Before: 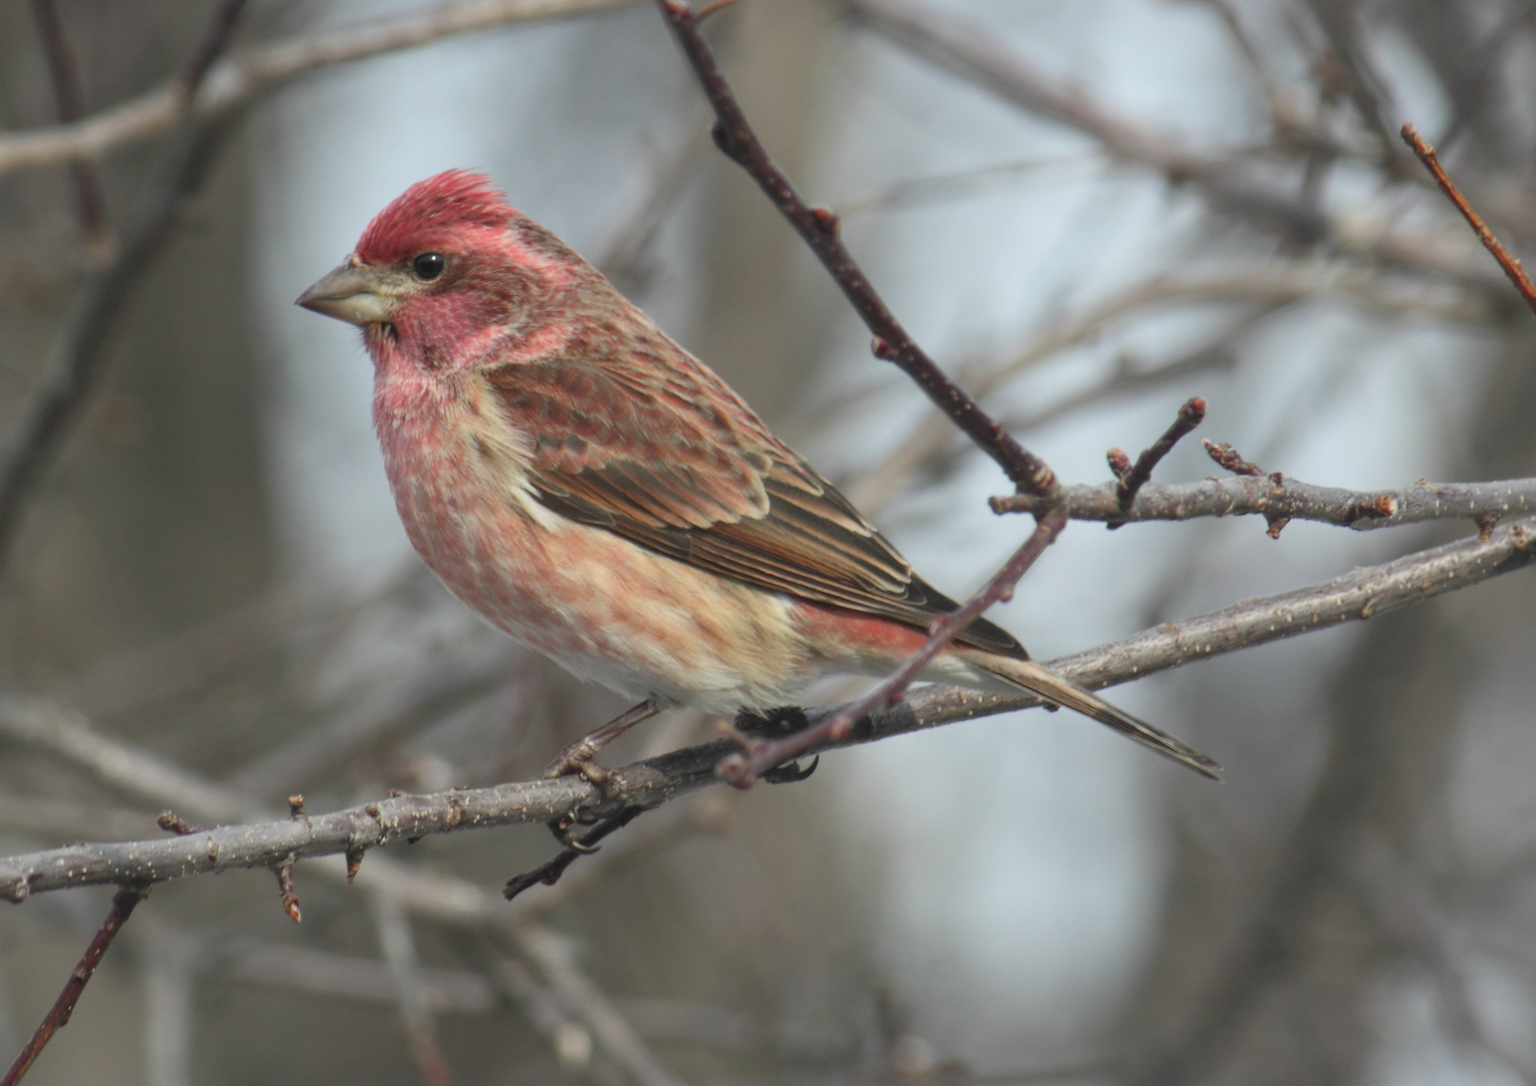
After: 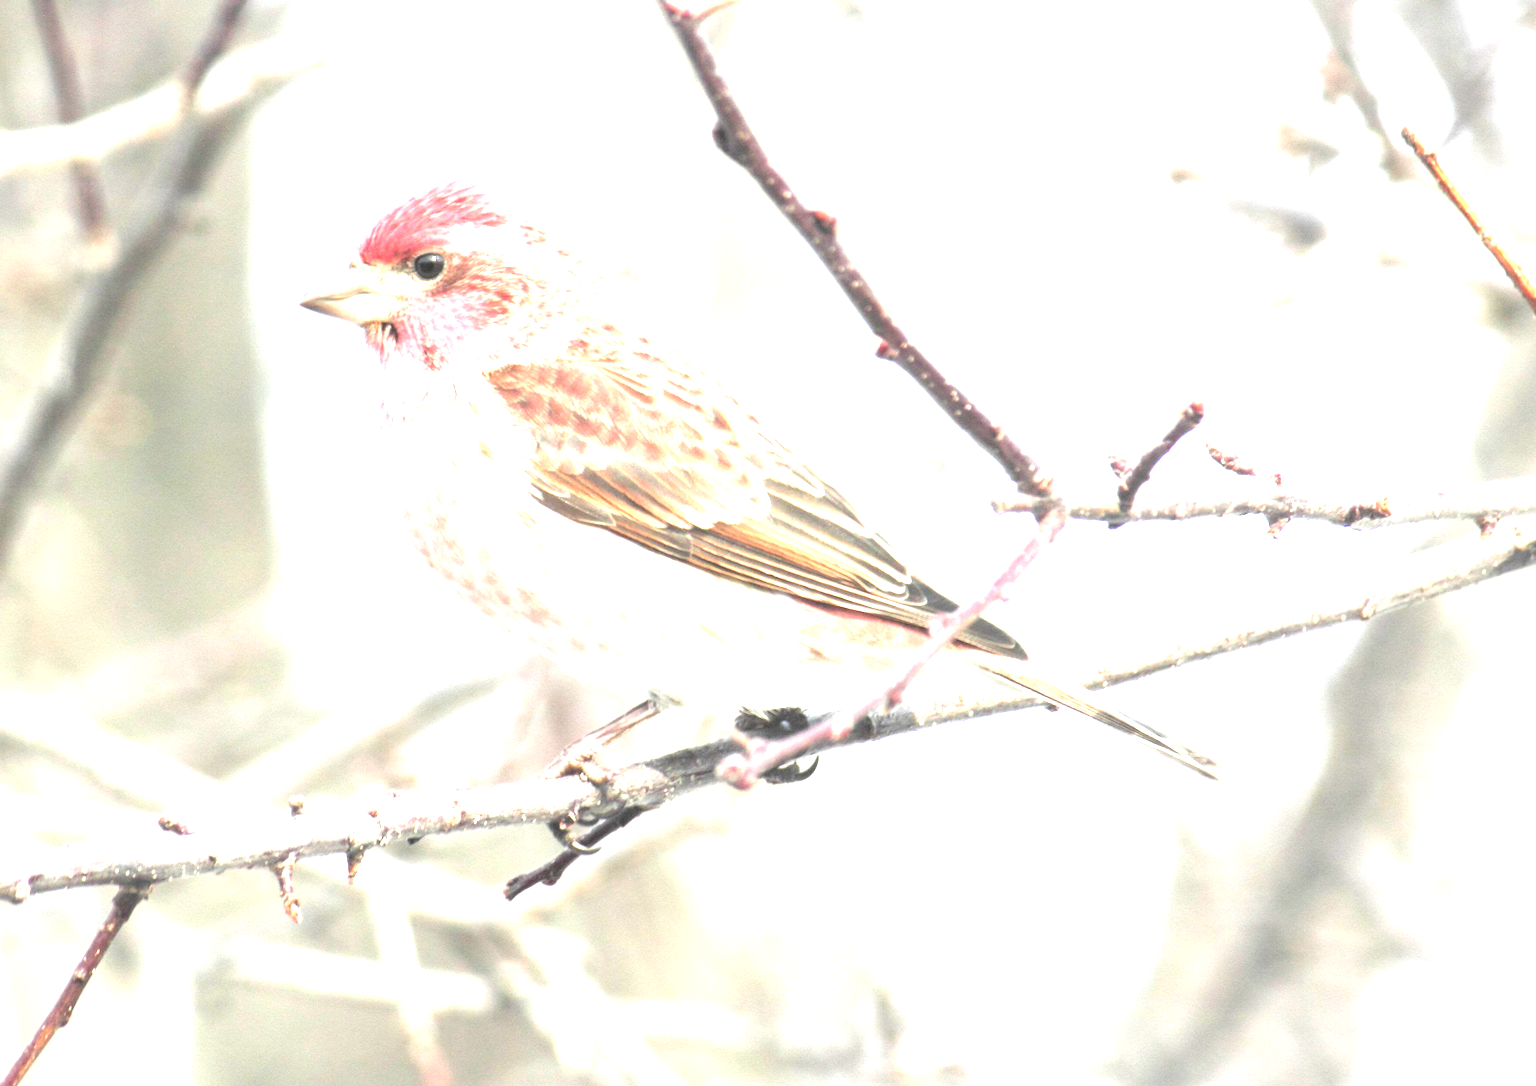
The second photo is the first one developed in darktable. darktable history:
rgb levels: levels [[0.034, 0.472, 0.904], [0, 0.5, 1], [0, 0.5, 1]]
exposure: exposure 3 EV, compensate highlight preservation false
